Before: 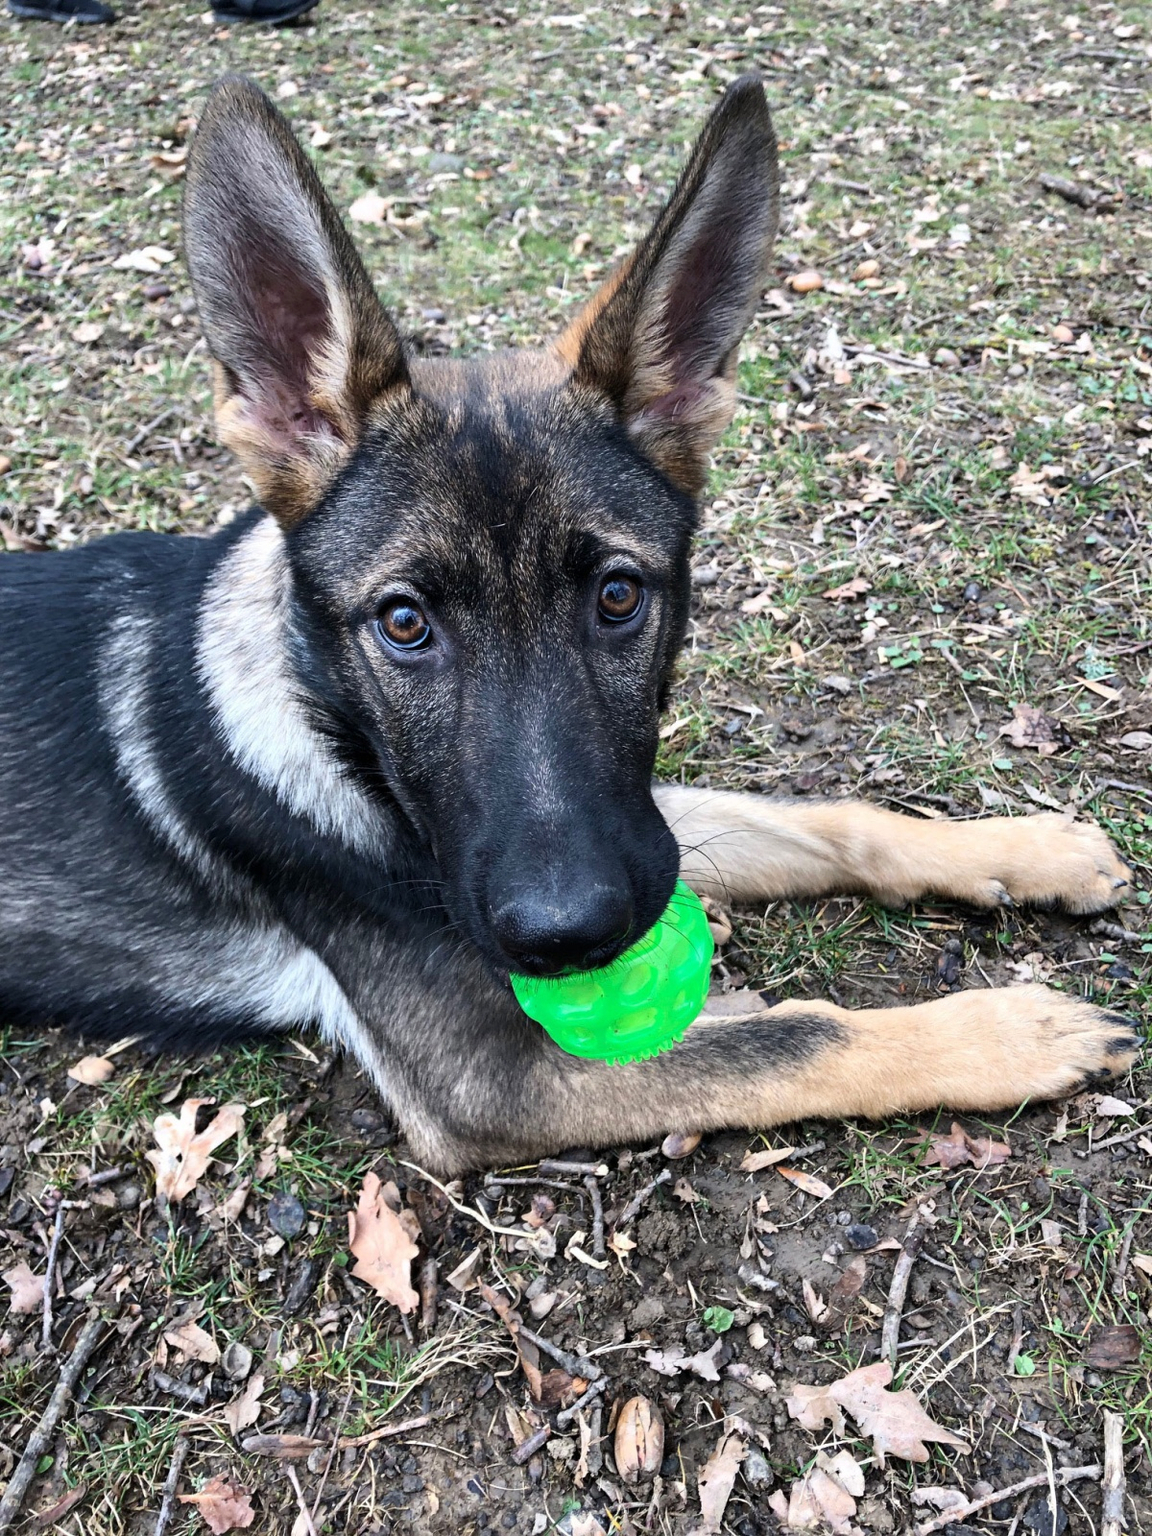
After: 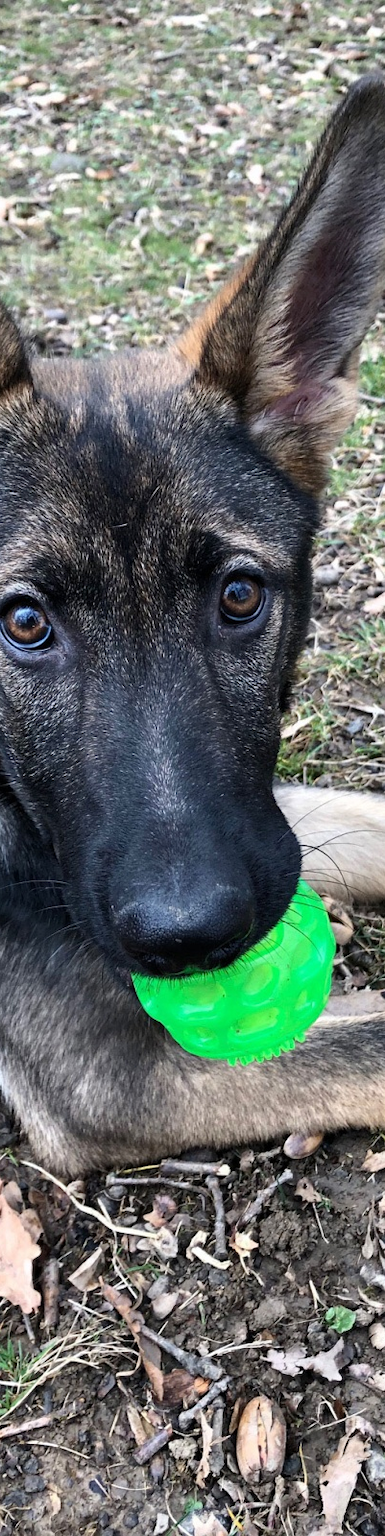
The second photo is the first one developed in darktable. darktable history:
crop: left 32.902%, right 33.563%
